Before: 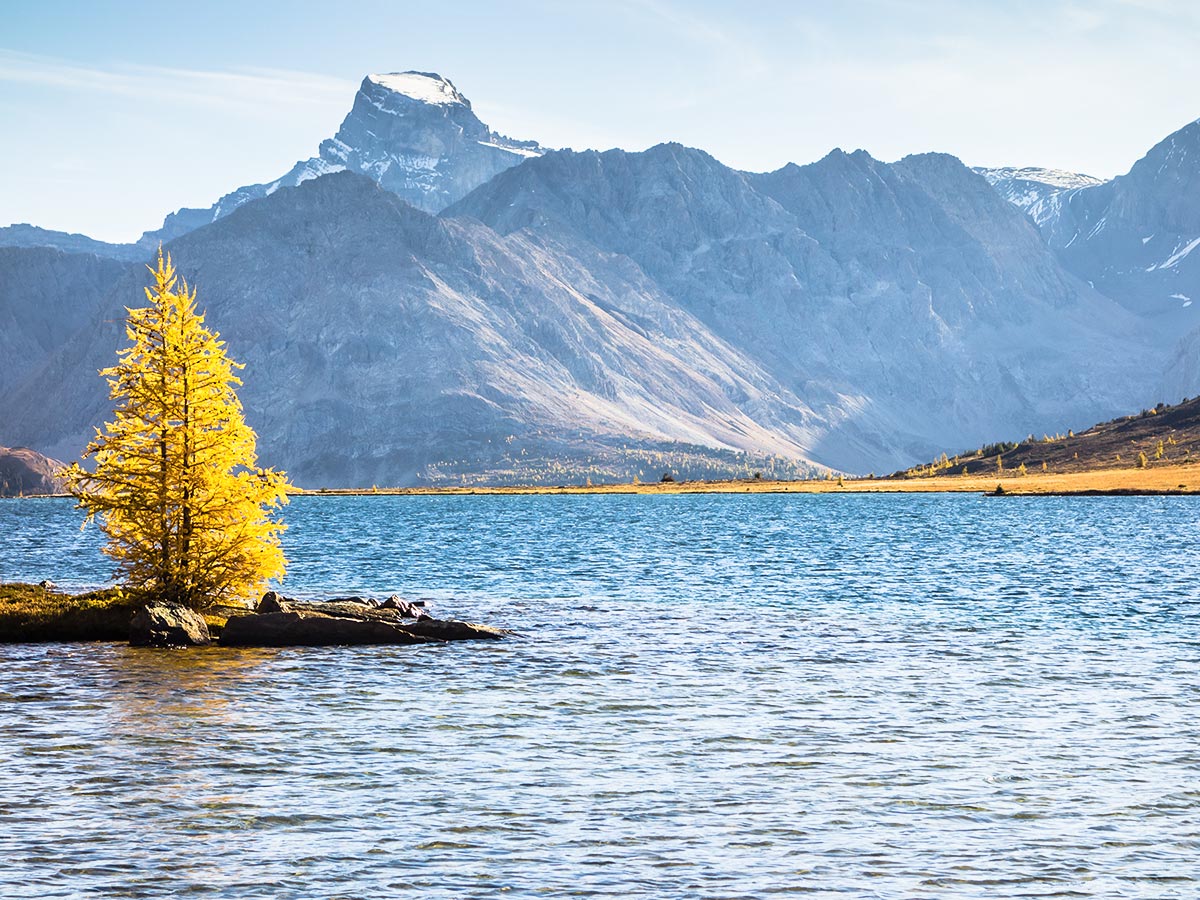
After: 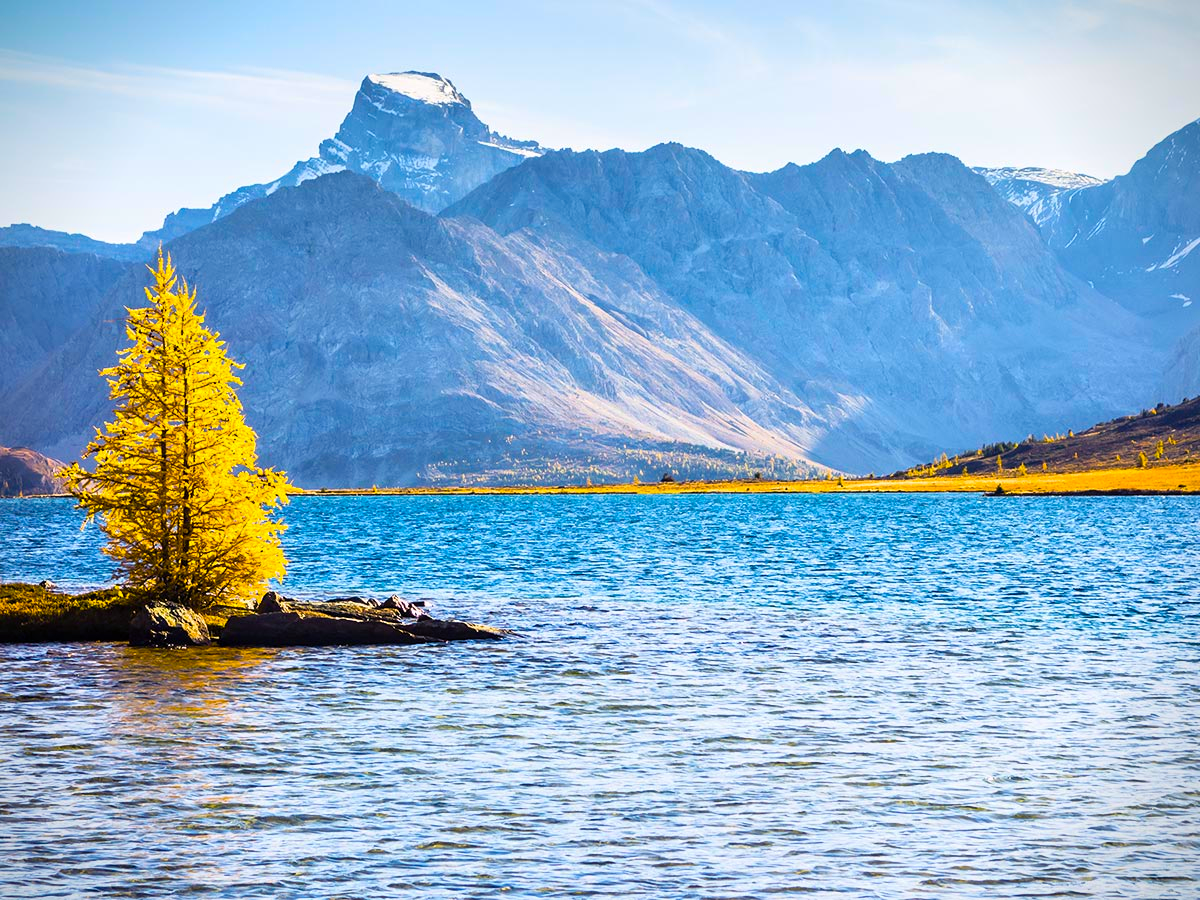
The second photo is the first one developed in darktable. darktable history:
vignetting: fall-off start 91.56%, saturation -0.02
tone equalizer: on, module defaults
color balance rgb: shadows lift › luminance -21.712%, shadows lift › chroma 6.574%, shadows lift › hue 268.16°, highlights gain › chroma 0.274%, highlights gain › hue 331.05°, perceptual saturation grading › global saturation 48.807%, global vibrance 22.78%
